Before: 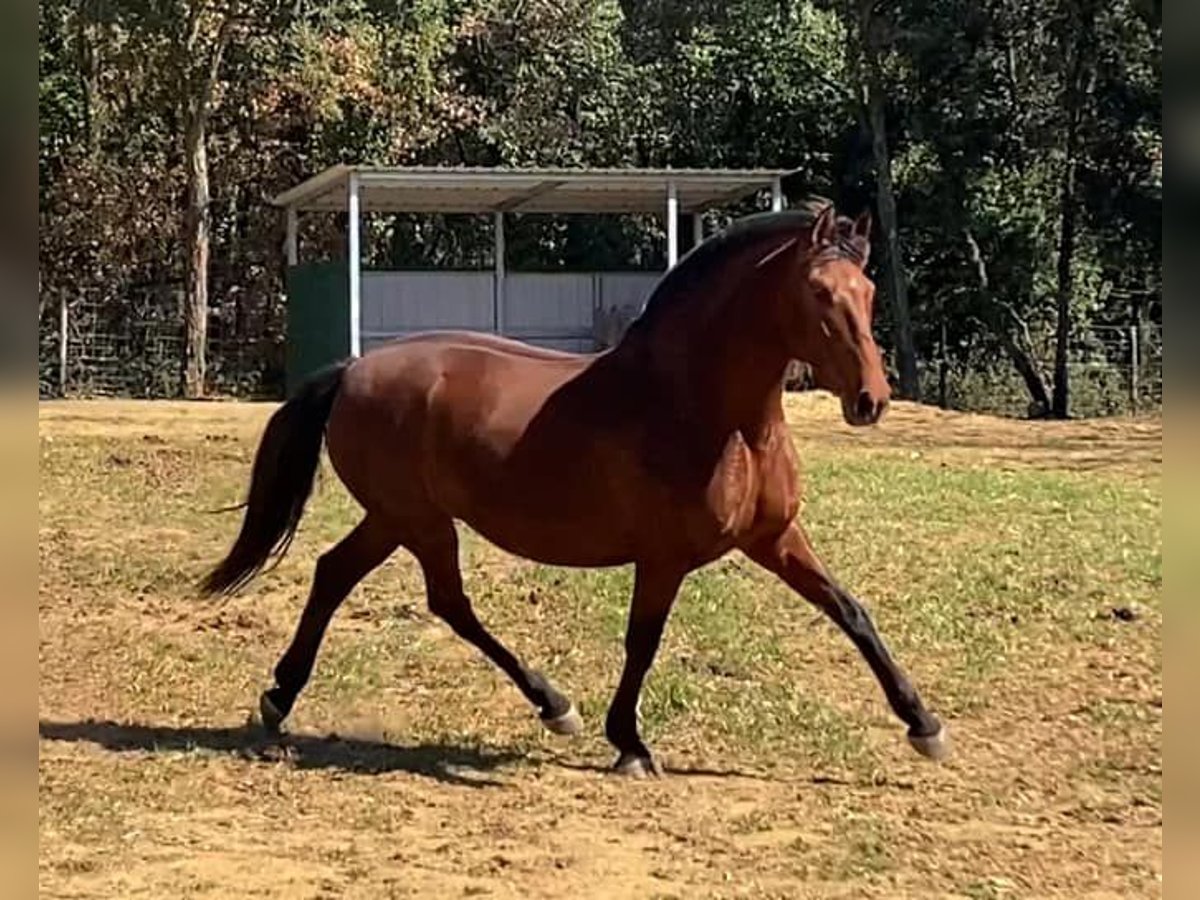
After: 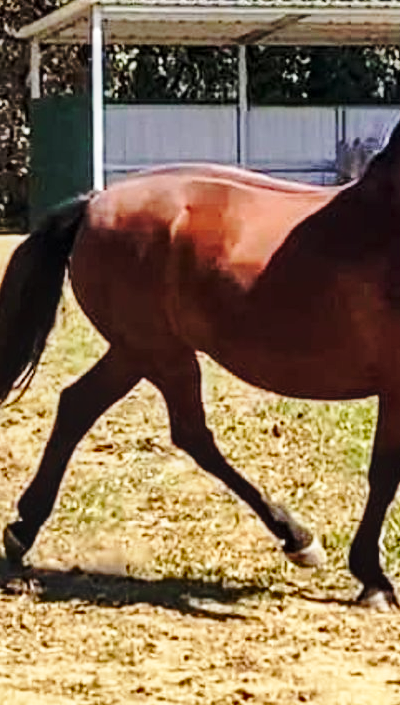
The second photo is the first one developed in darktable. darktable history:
crop and rotate: left 21.456%, top 18.665%, right 45.168%, bottom 2.989%
local contrast: on, module defaults
shadows and highlights: shadows 61.16, soften with gaussian
base curve: curves: ch0 [(0, 0) (0.032, 0.037) (0.105, 0.228) (0.435, 0.76) (0.856, 0.983) (1, 1)], preserve colors none
